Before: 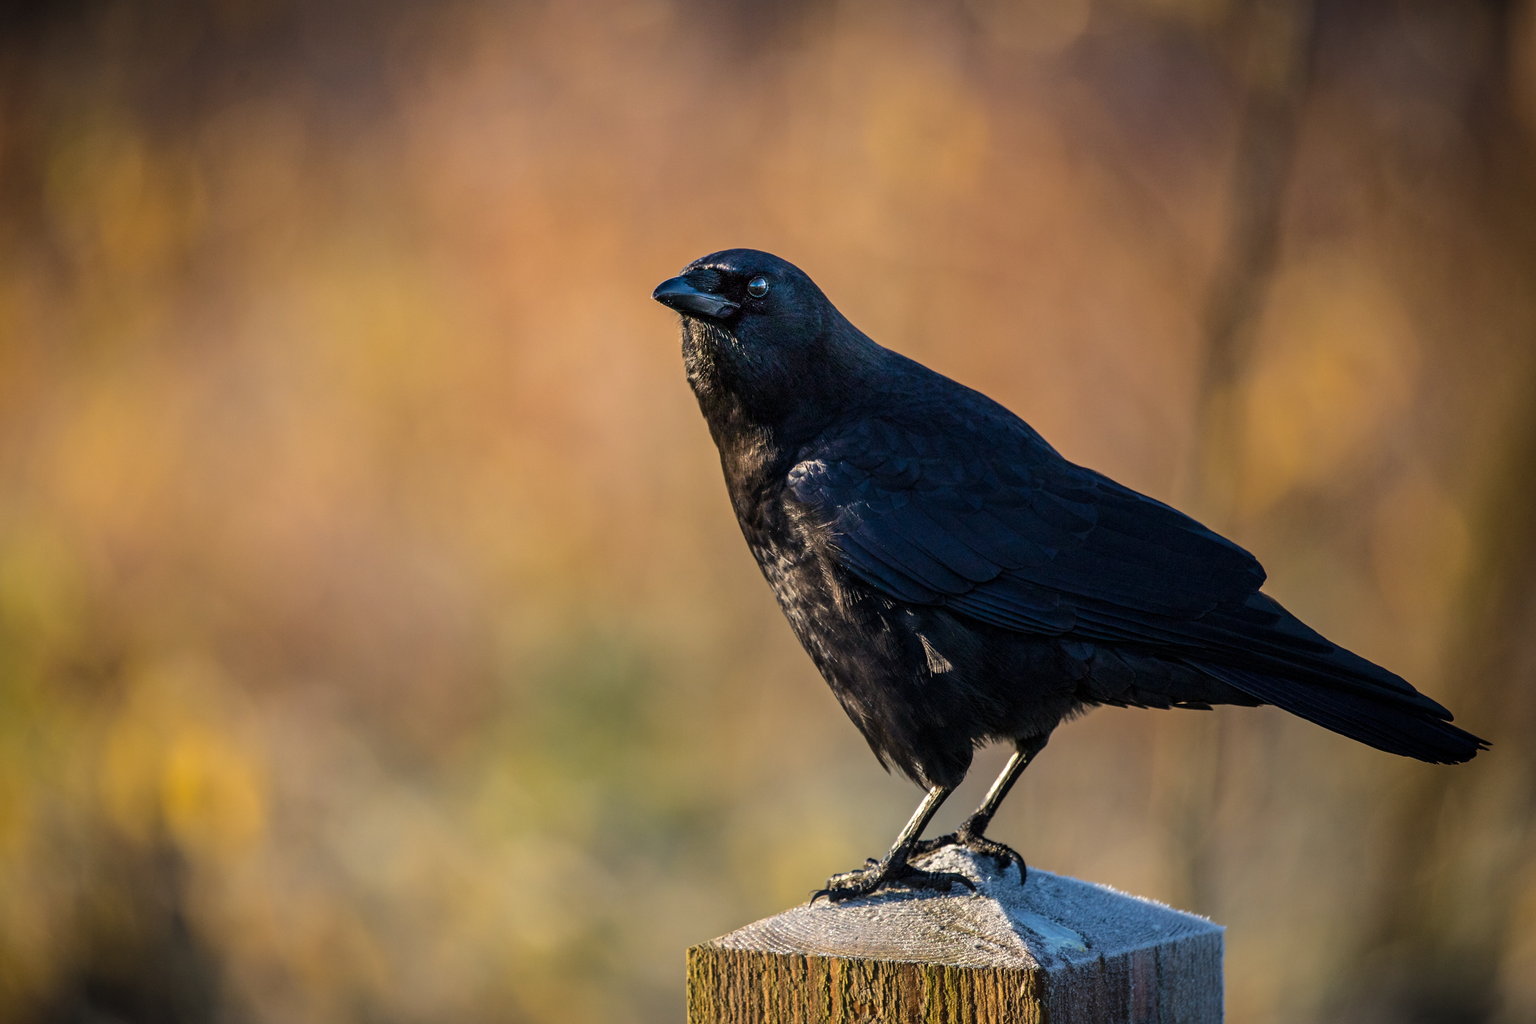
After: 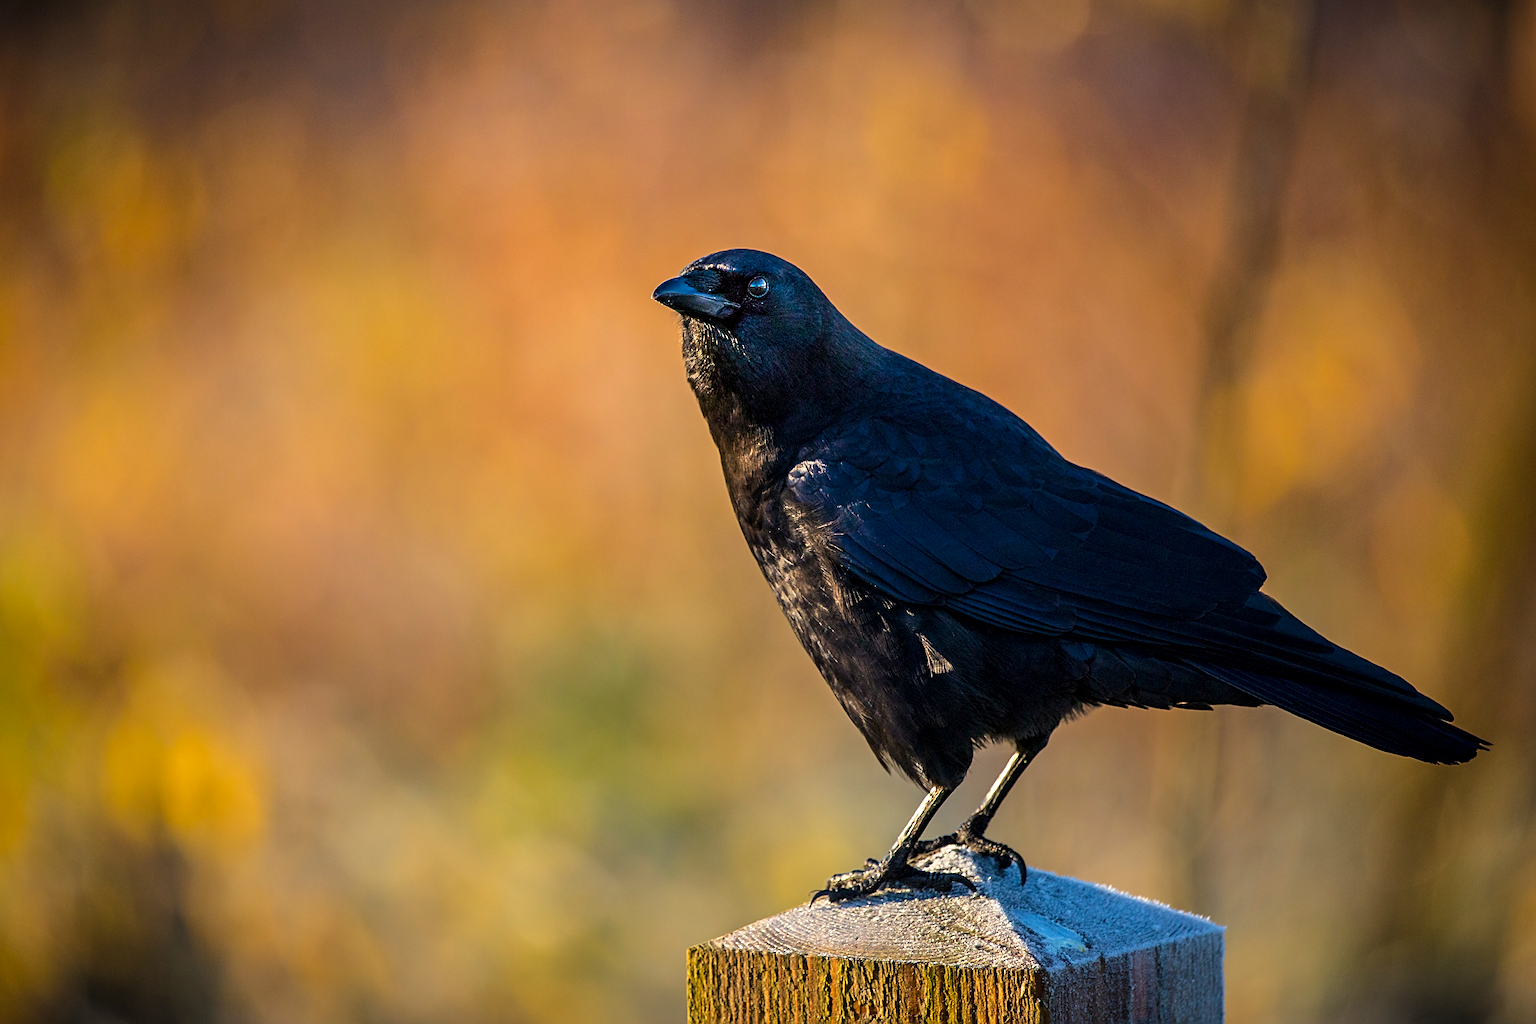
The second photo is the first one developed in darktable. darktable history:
sharpen: on, module defaults
exposure: black level correction 0.001, exposure 0.14 EV, compensate highlight preservation false
color correction: saturation 1.34
